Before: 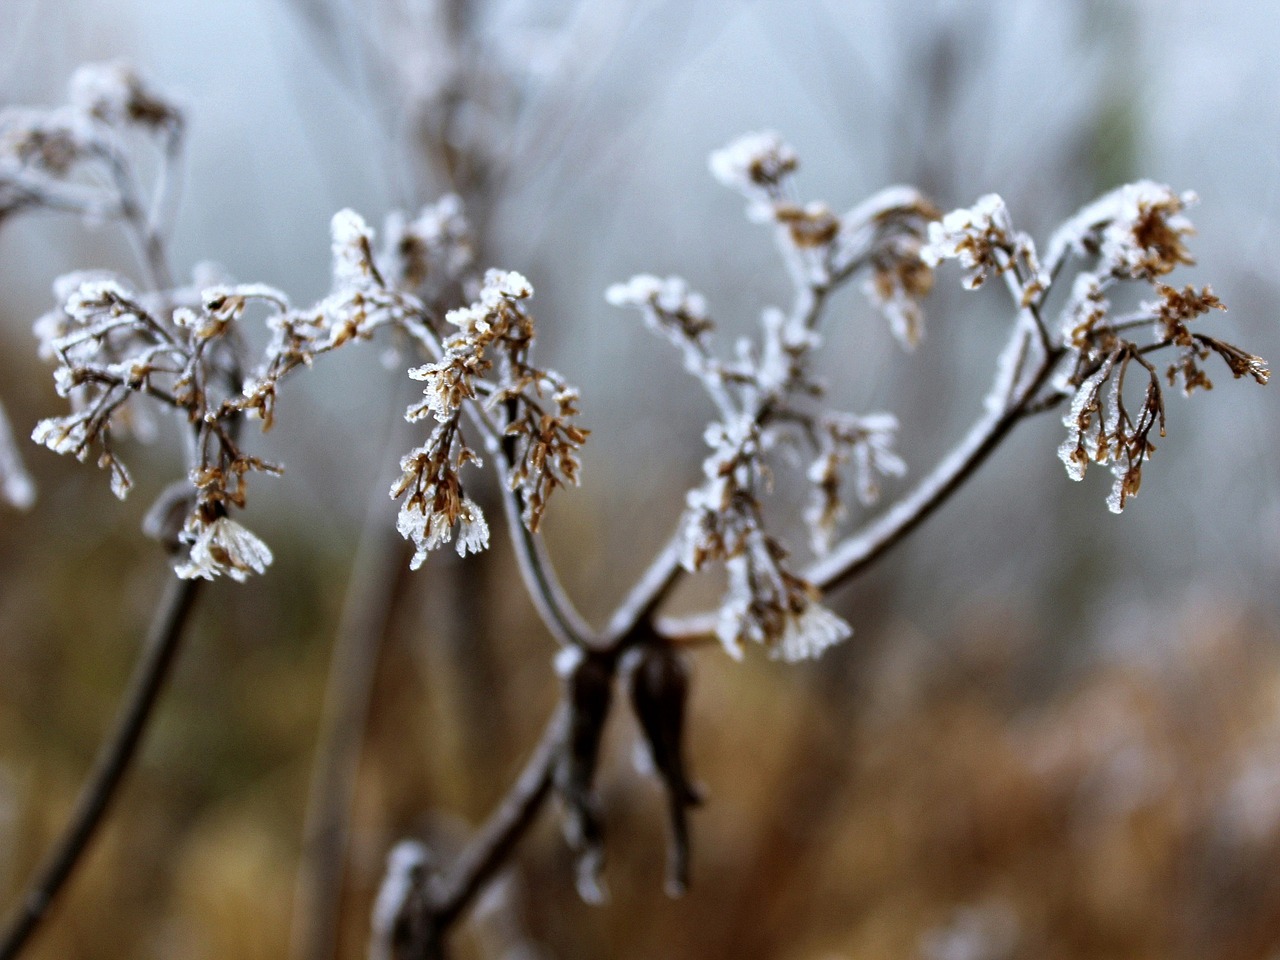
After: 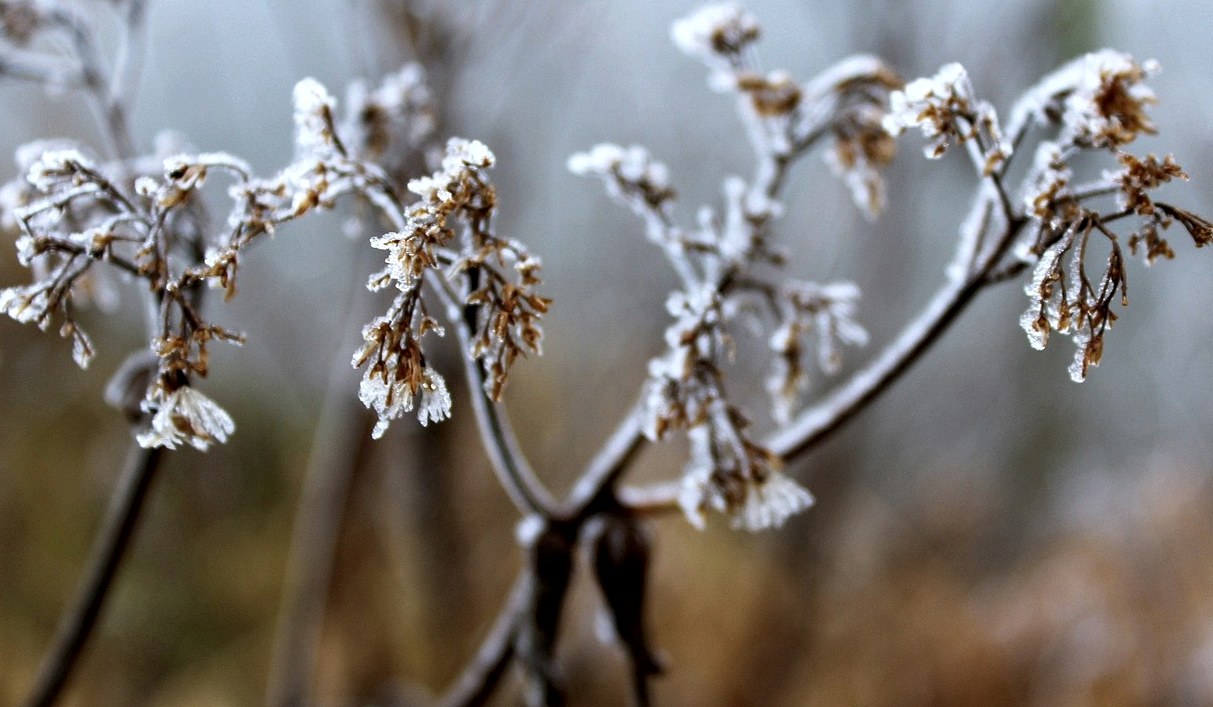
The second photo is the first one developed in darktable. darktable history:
local contrast: highlights 101%, shadows 103%, detail 120%, midtone range 0.2
crop and rotate: left 2.995%, top 13.731%, right 2.216%, bottom 12.597%
